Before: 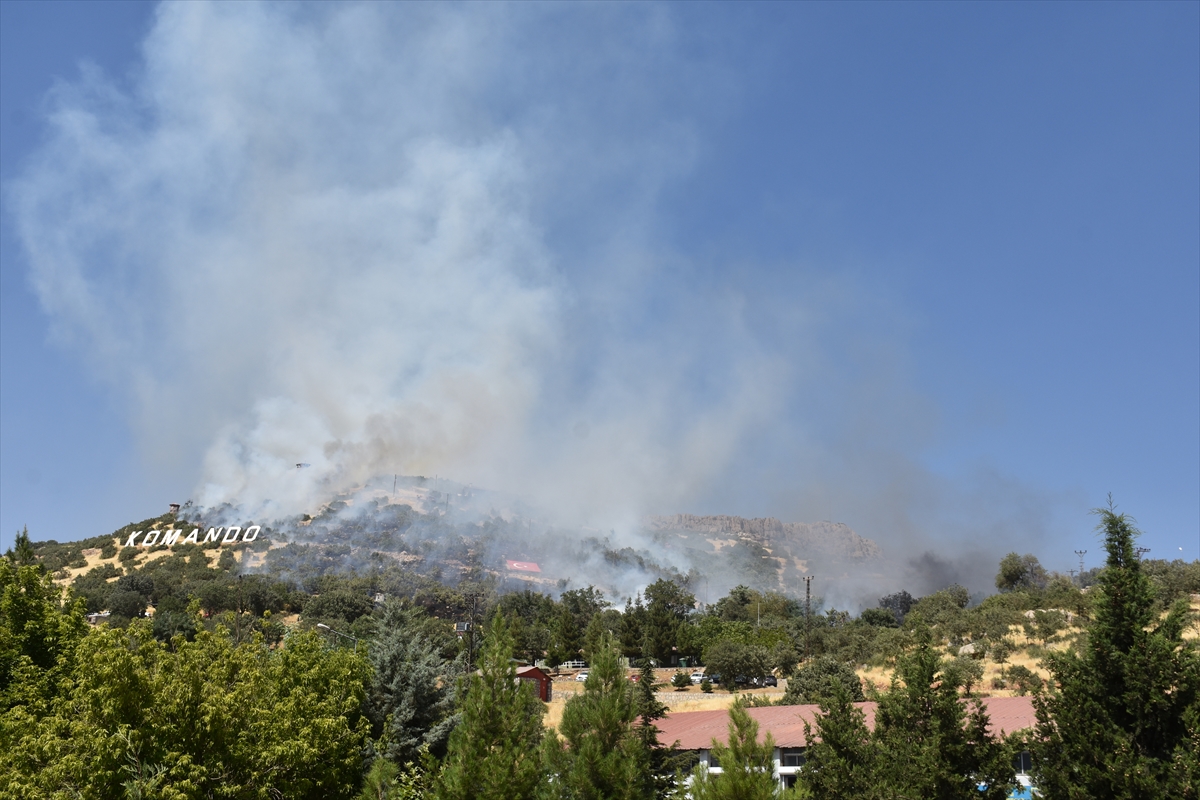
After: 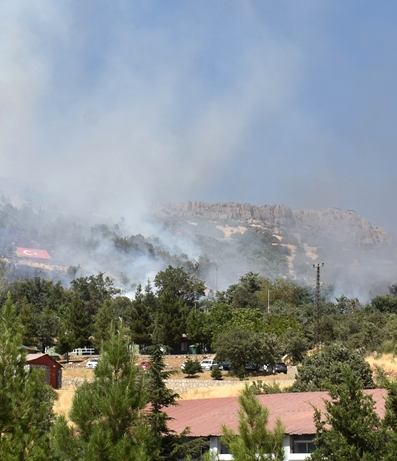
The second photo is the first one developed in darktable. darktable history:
exposure: black level correction 0.001, exposure 0.191 EV, compensate highlight preservation false
crop: left 40.878%, top 39.176%, right 25.993%, bottom 3.081%
color balance: mode lift, gamma, gain (sRGB)
